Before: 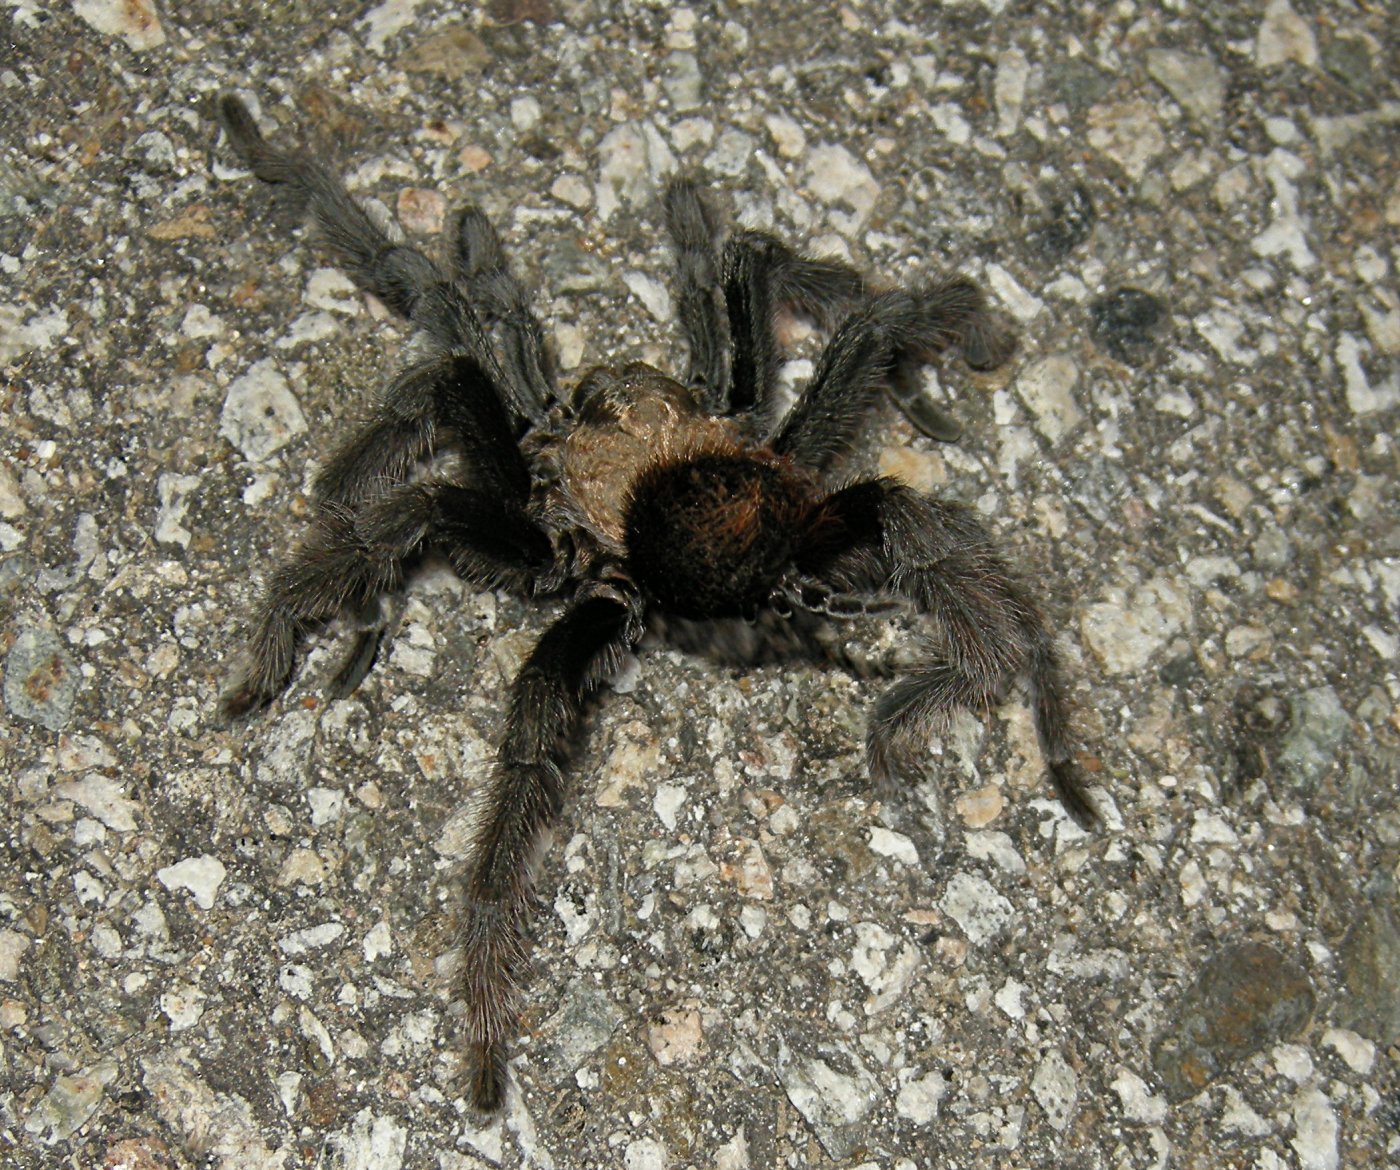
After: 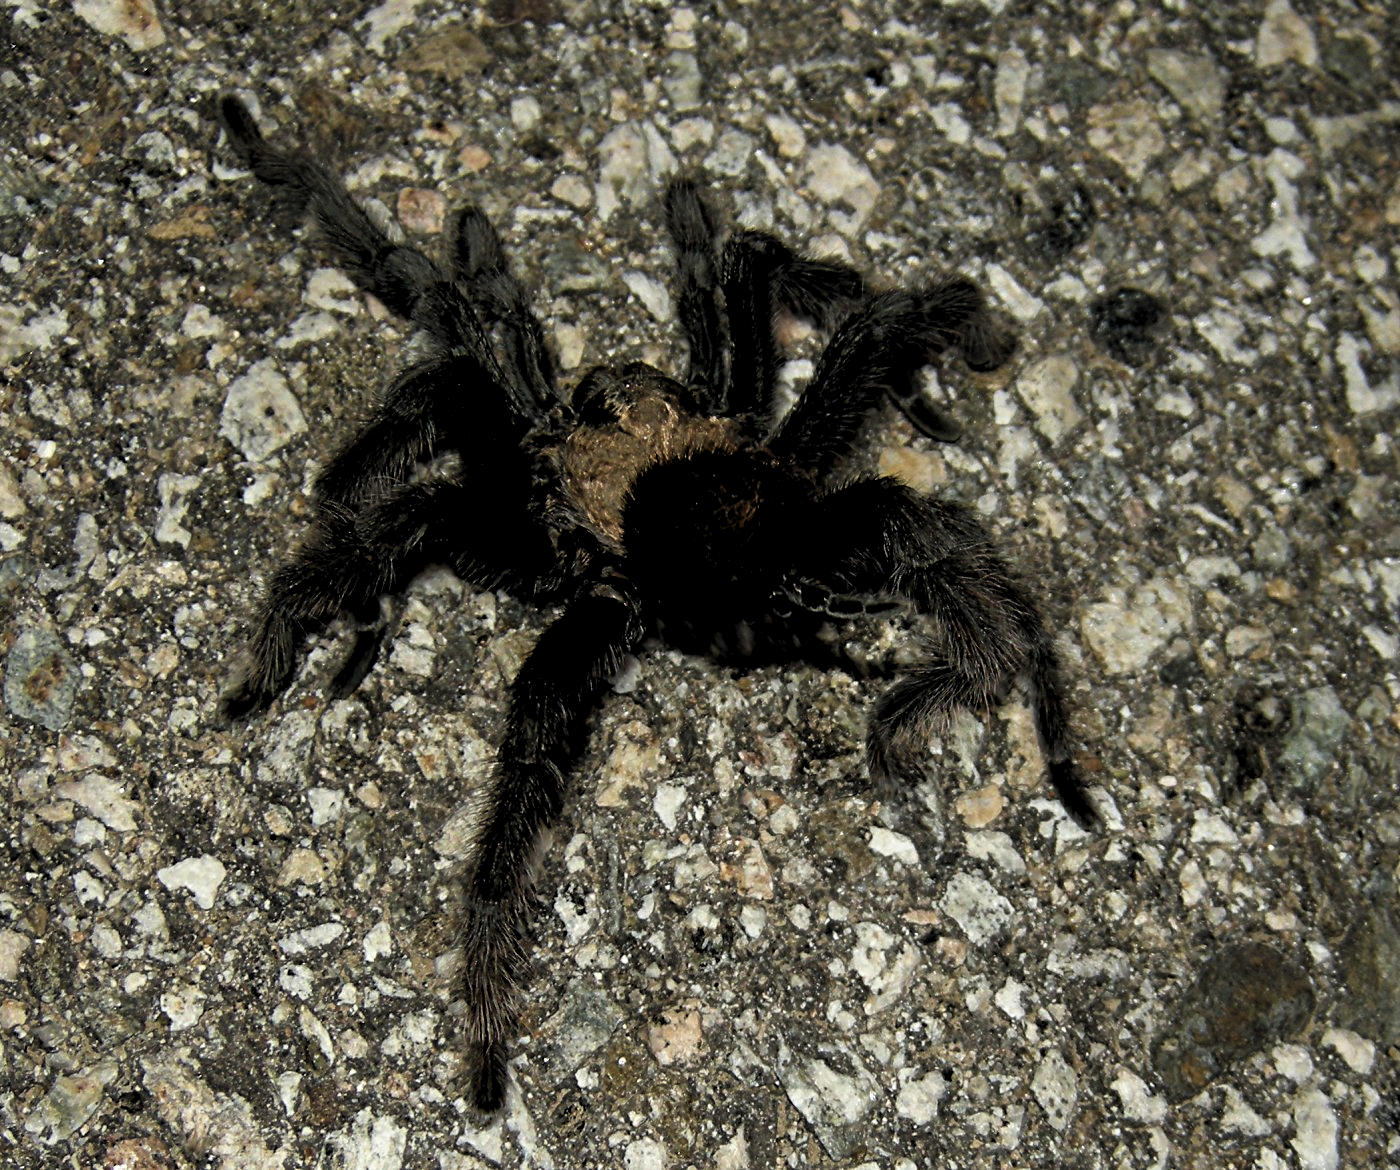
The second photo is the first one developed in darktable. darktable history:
levels: levels [0.182, 0.542, 0.902]
tone equalizer: on, module defaults
velvia: on, module defaults
exposure: exposure -0.293 EV, compensate highlight preservation false
